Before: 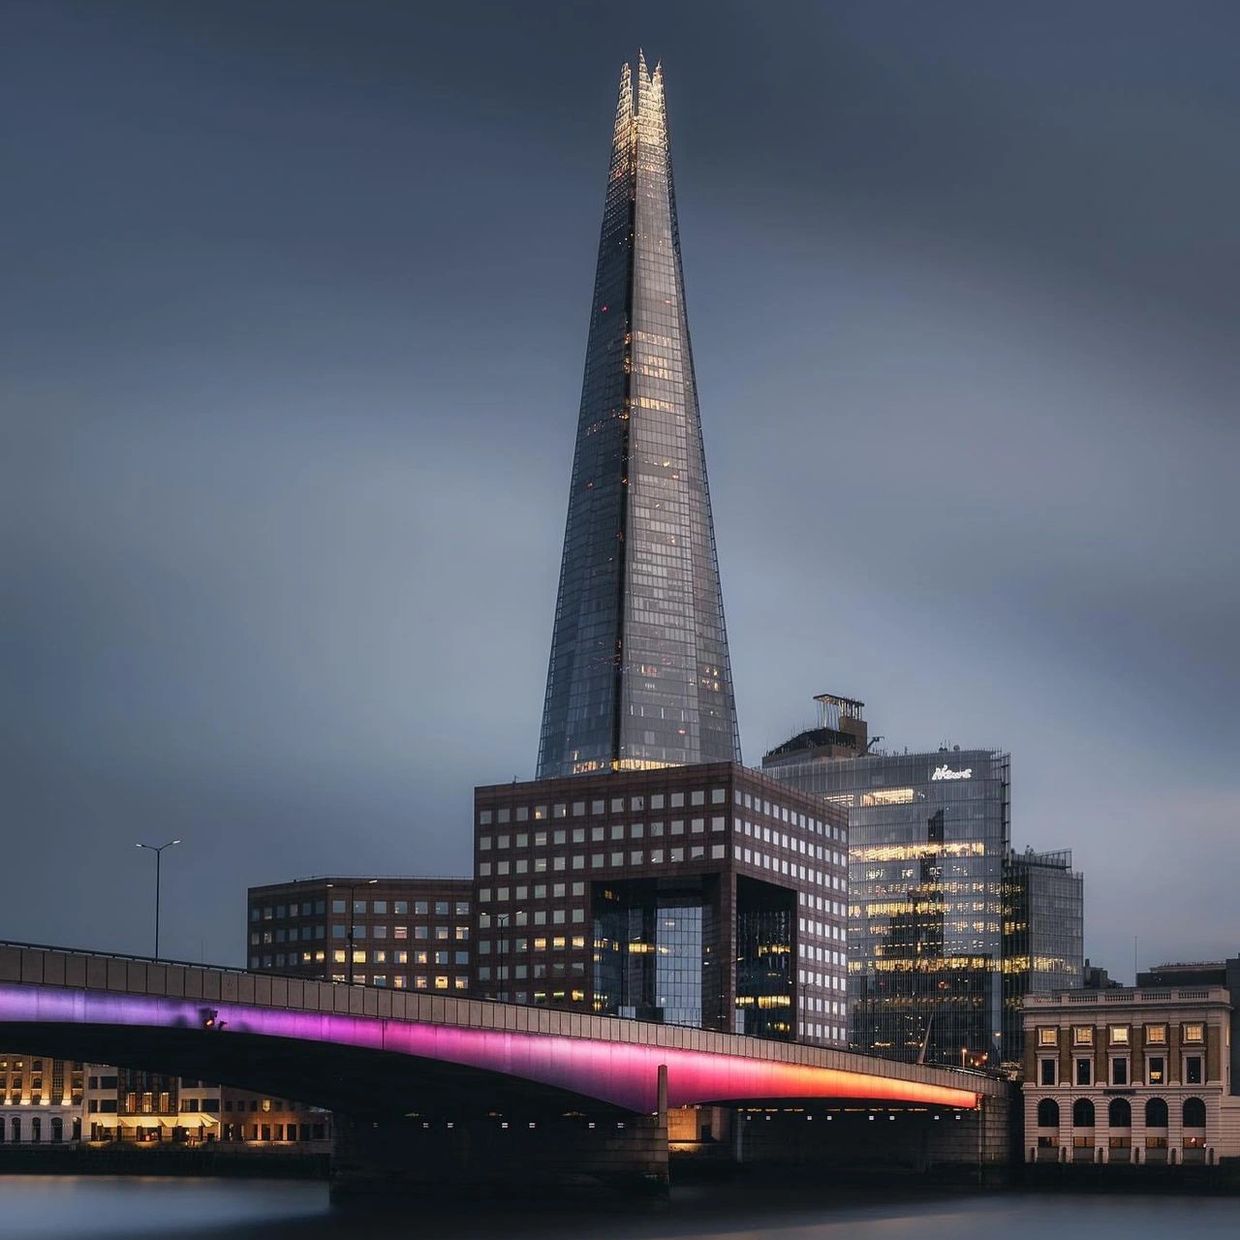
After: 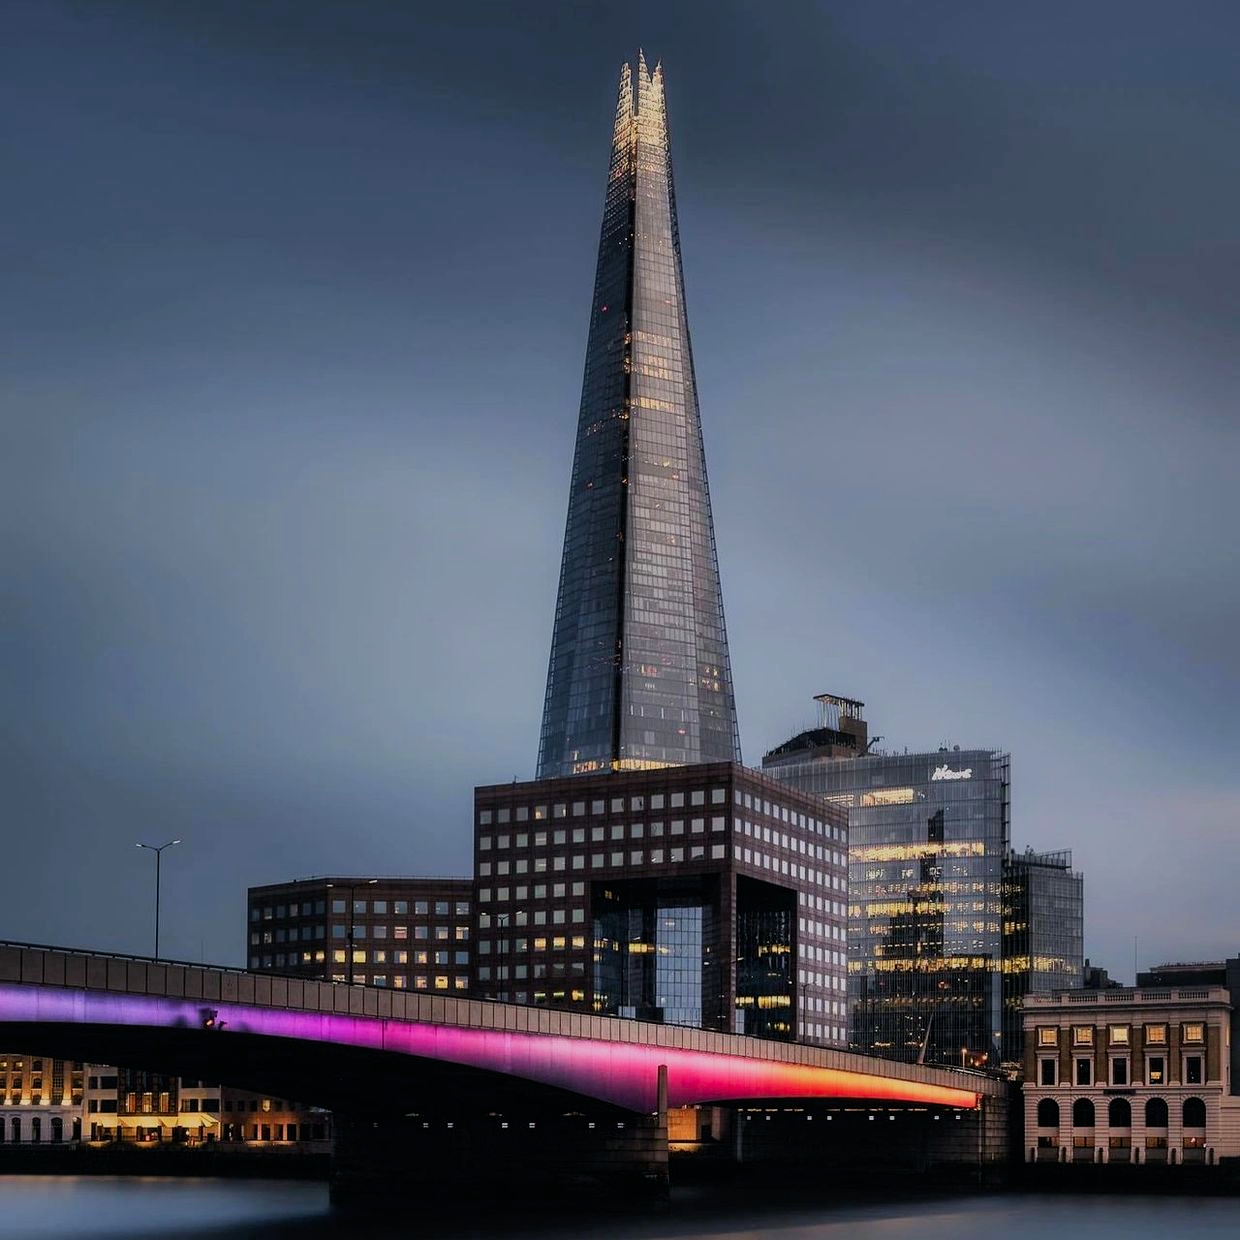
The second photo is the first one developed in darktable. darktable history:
filmic rgb: black relative exposure -7.14 EV, white relative exposure 5.37 EV, hardness 3.02, color science v6 (2022)
contrast brightness saturation: contrast 0.082, saturation 0.198
